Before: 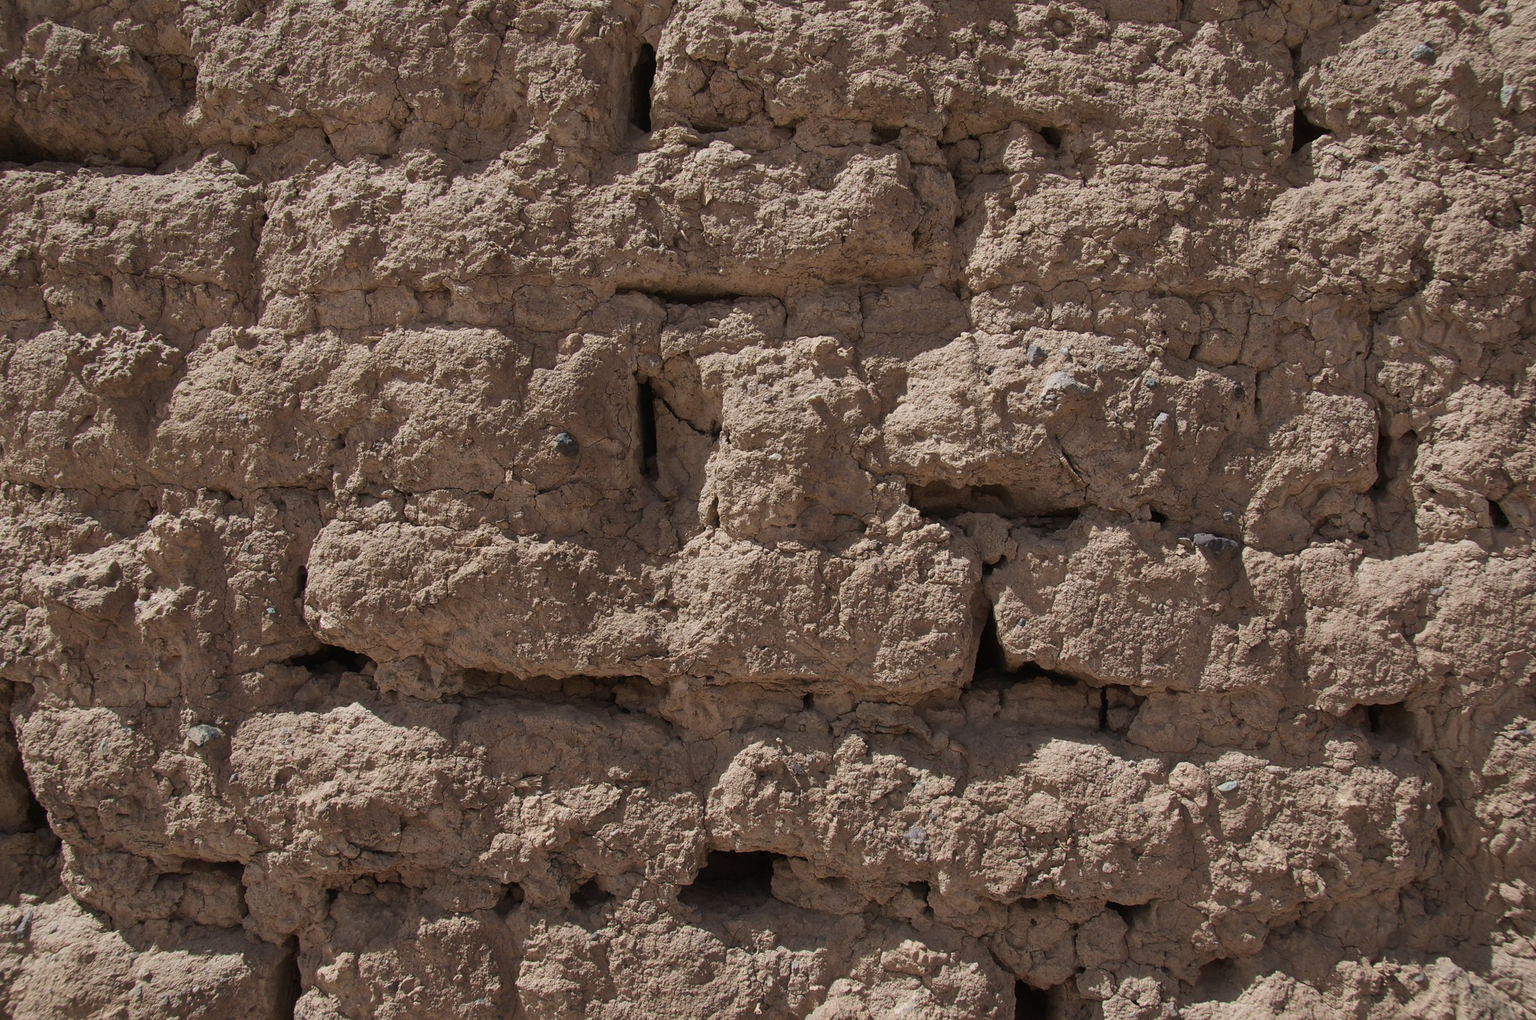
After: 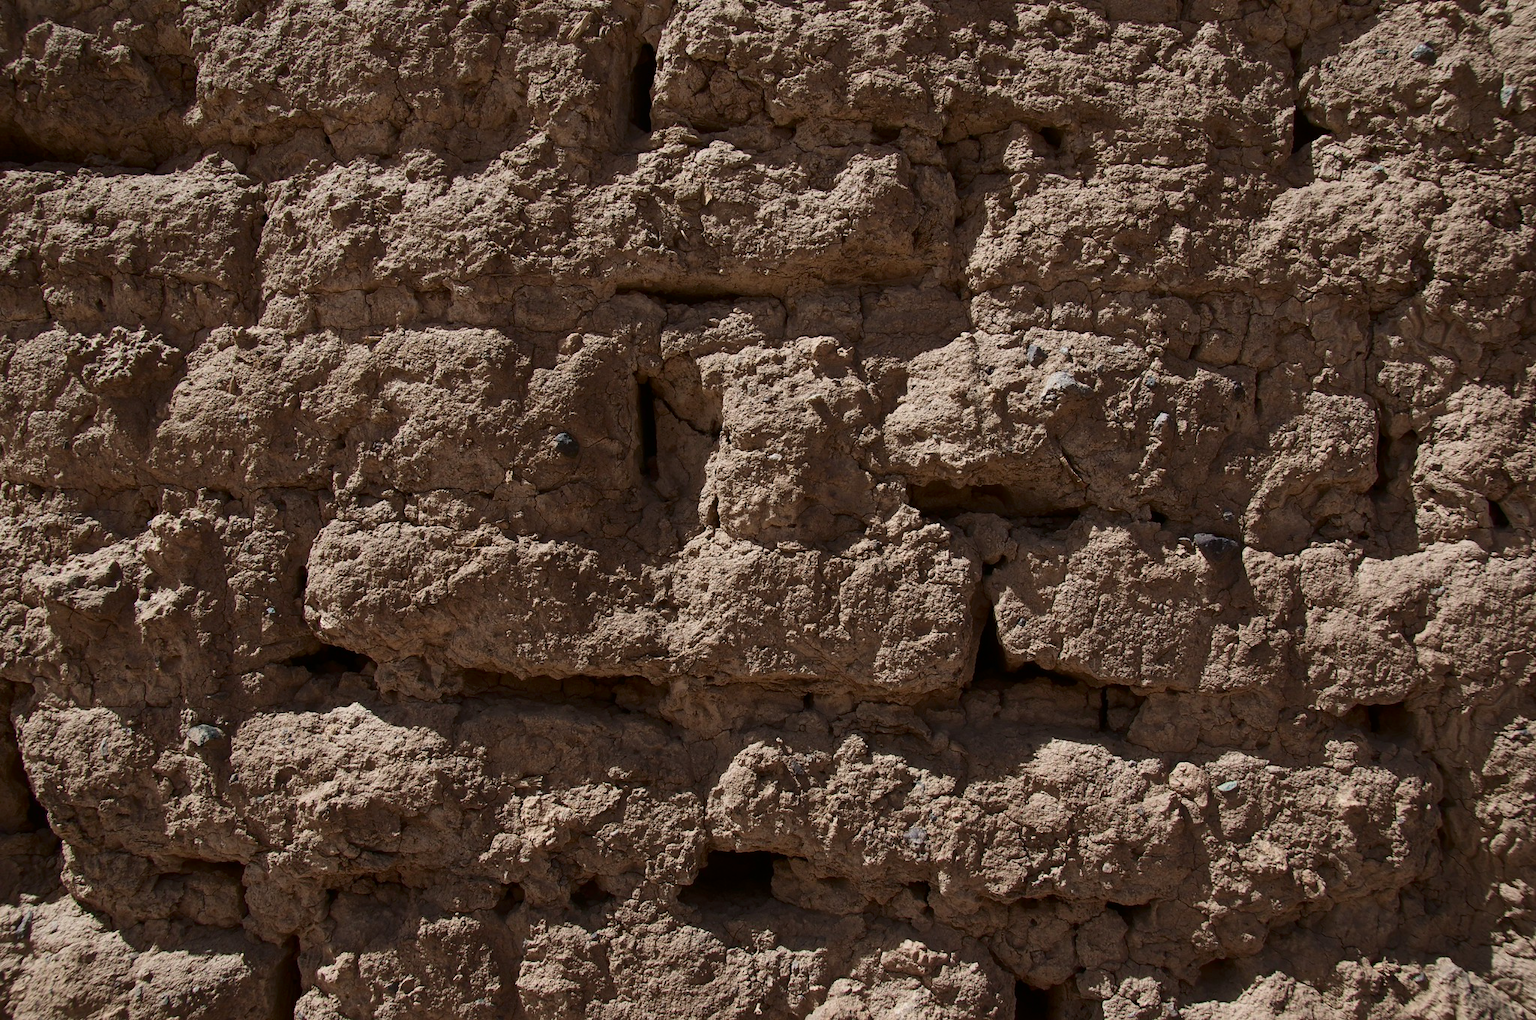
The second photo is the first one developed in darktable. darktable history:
contrast brightness saturation: contrast 0.195, brightness -0.11, saturation 0.103
